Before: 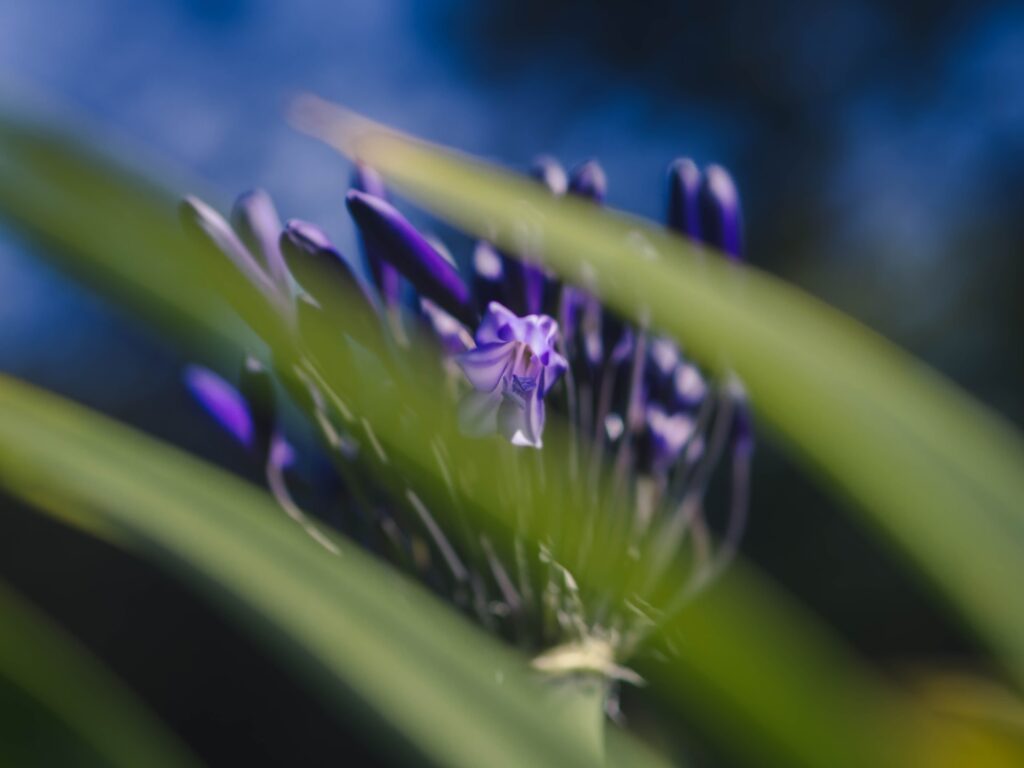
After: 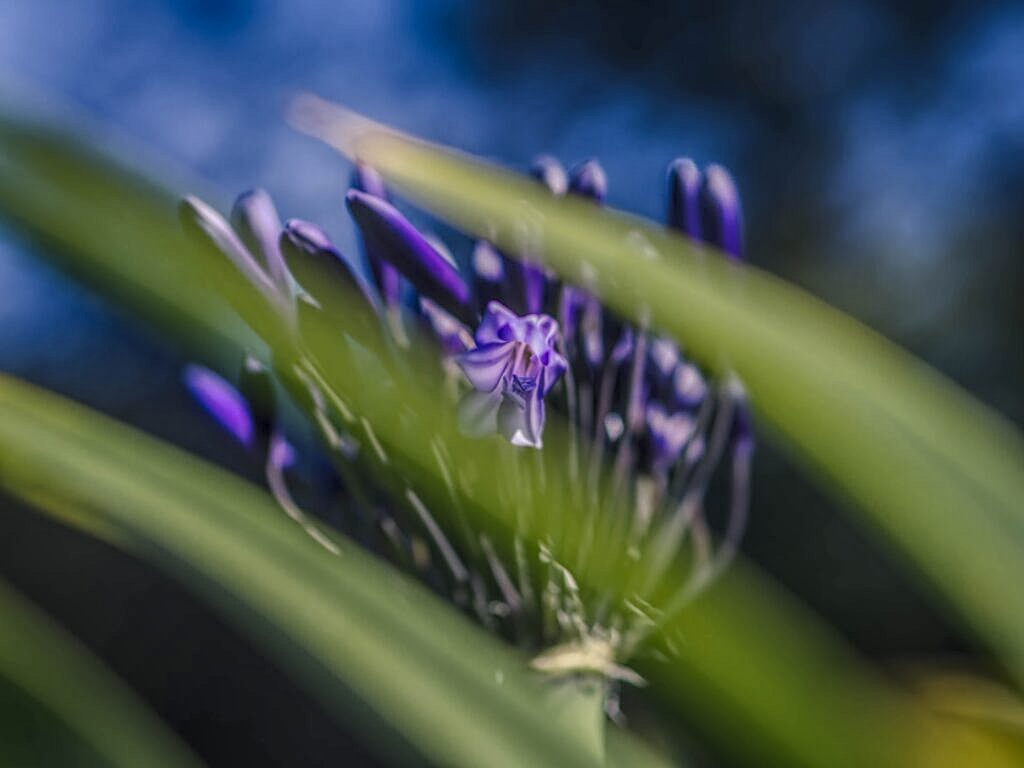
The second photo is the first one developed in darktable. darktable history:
local contrast: highlights 4%, shadows 4%, detail 199%, midtone range 0.243
levels: levels [0, 0.492, 0.984]
sharpen: amount 0.491
